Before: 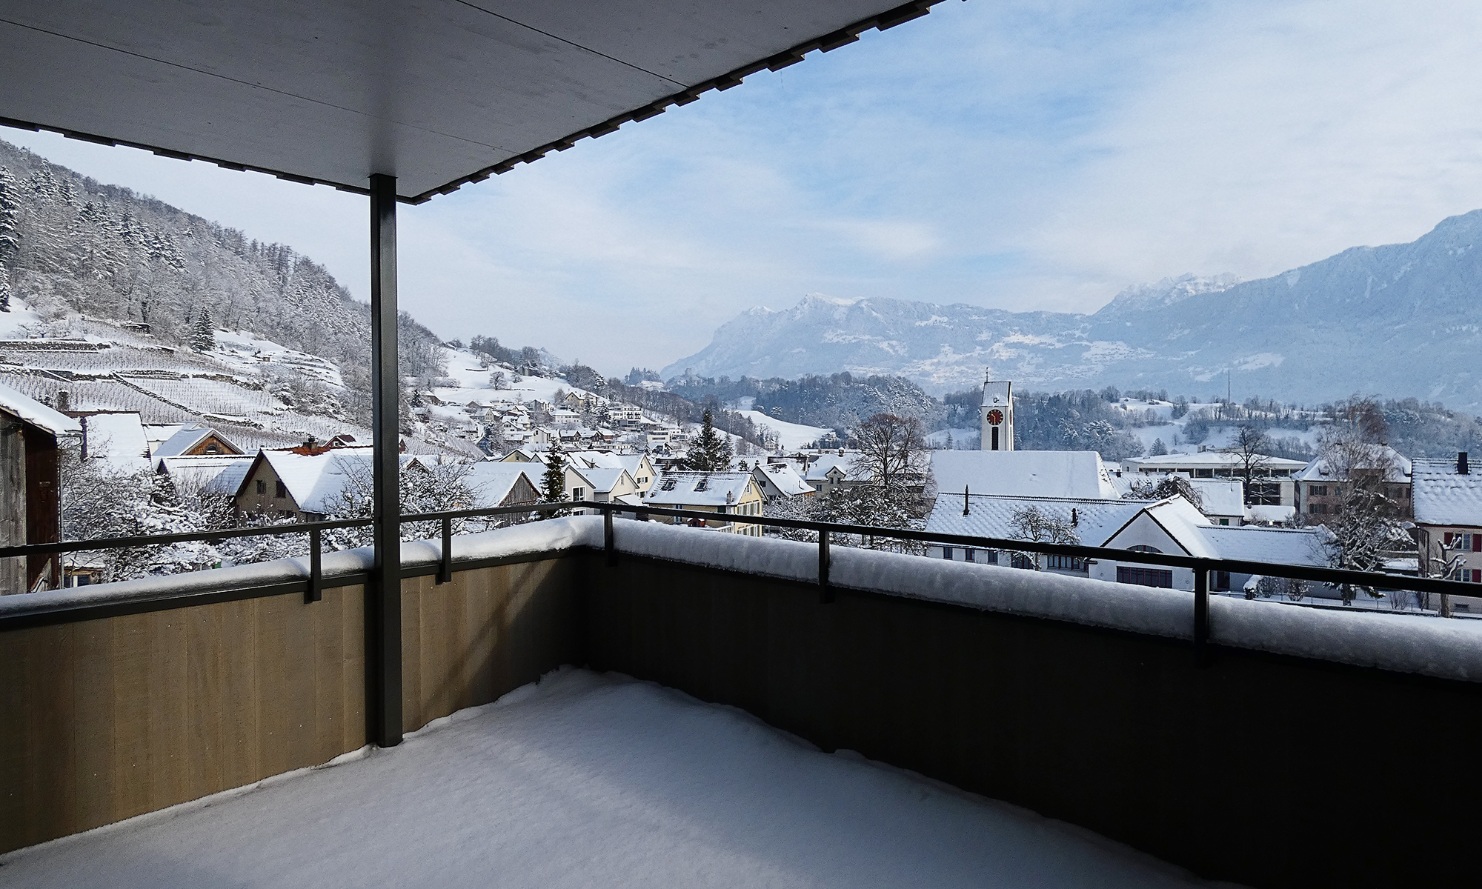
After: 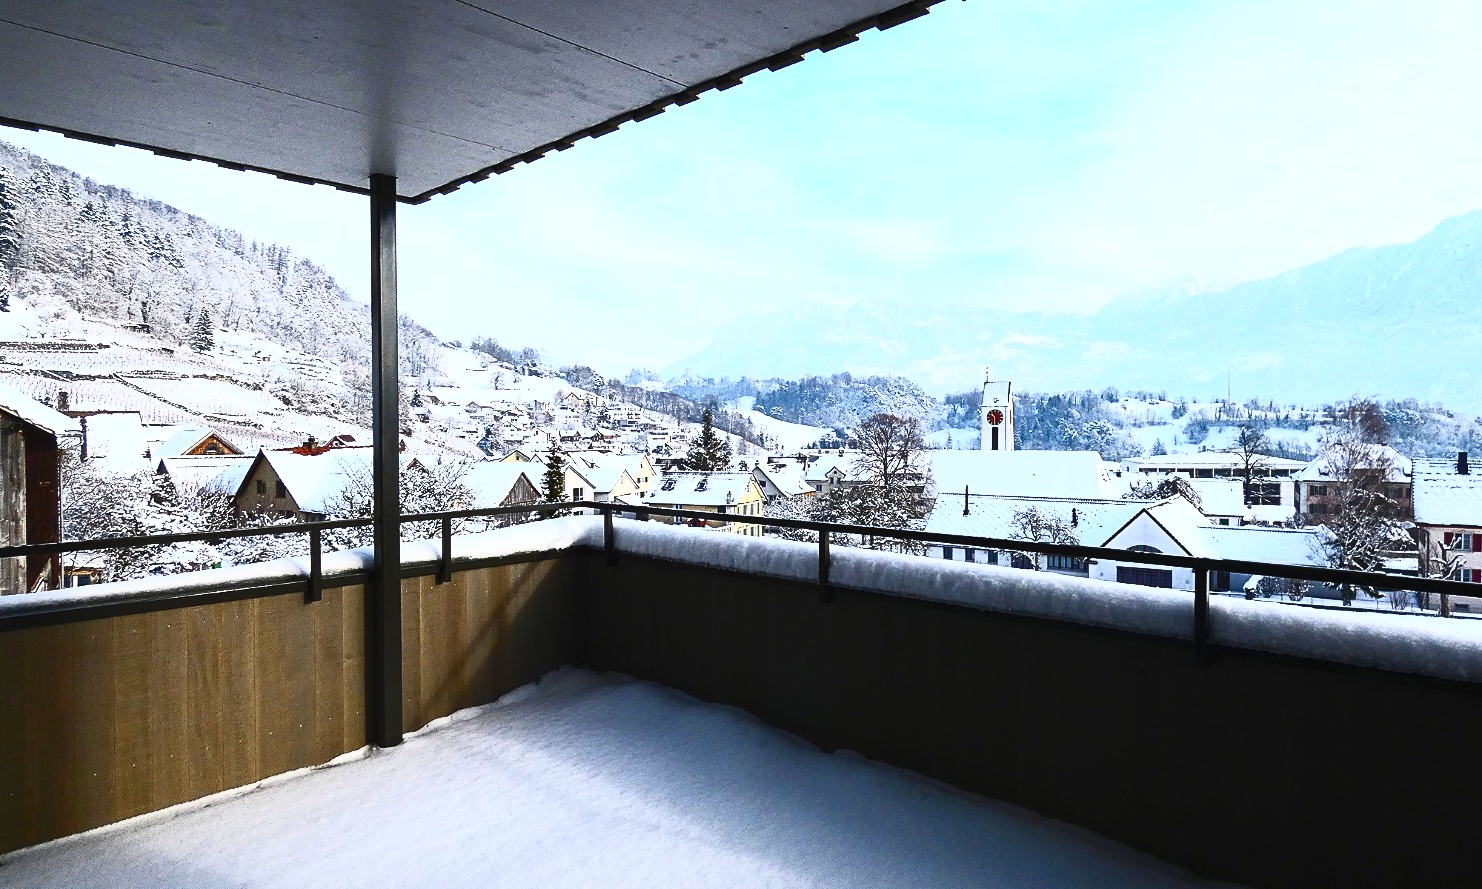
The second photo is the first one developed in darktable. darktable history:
contrast brightness saturation: contrast 0.811, brightness 0.597, saturation 0.574
